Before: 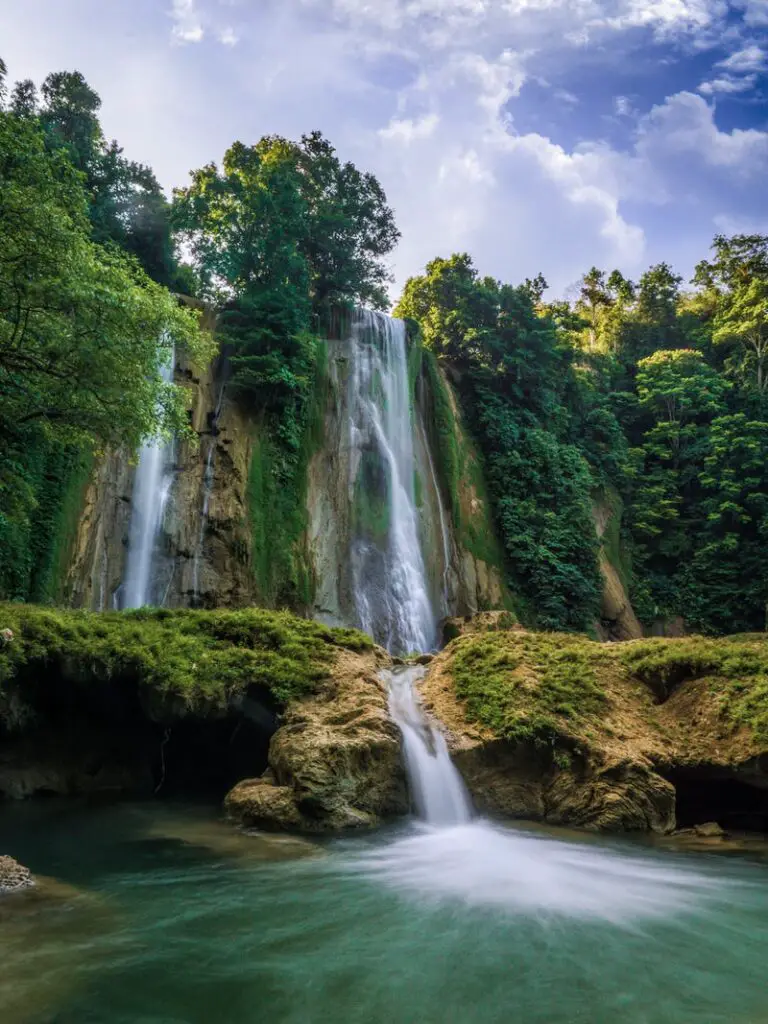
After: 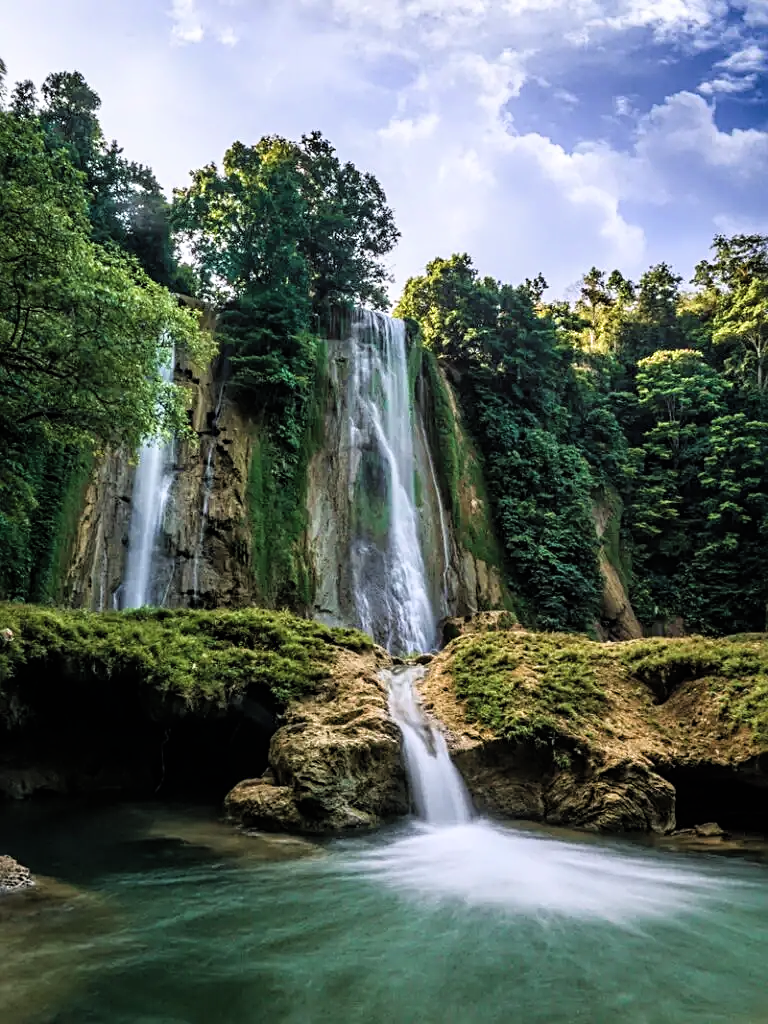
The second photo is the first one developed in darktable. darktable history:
filmic rgb: black relative exposure -8.02 EV, white relative exposure 2.46 EV, threshold 5.96 EV, hardness 6.39, enable highlight reconstruction true
contrast brightness saturation: contrast 0.054, brightness 0.07, saturation 0.006
sharpen: radius 2.744
